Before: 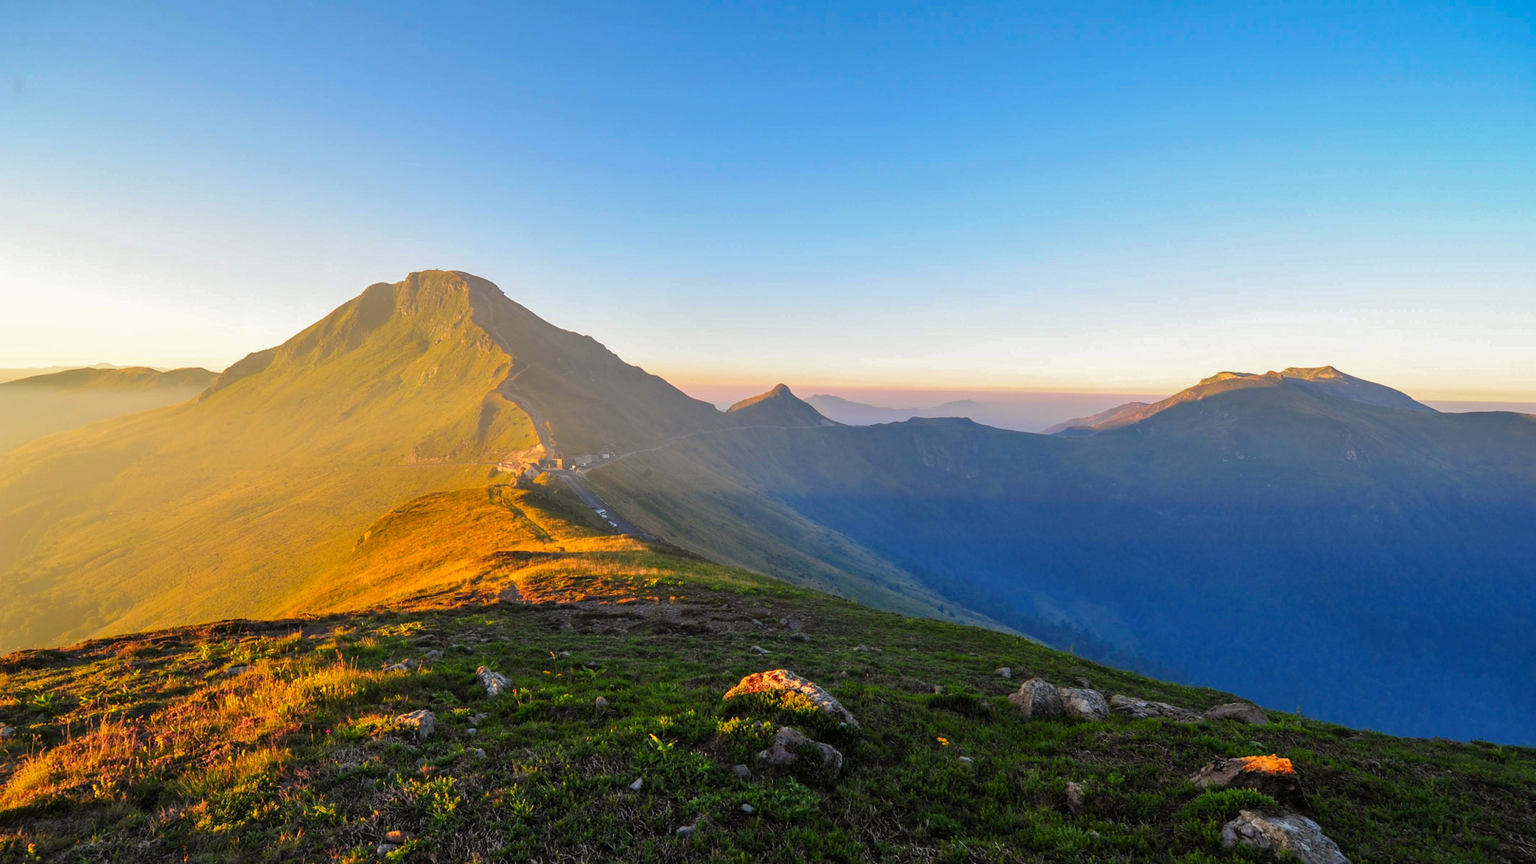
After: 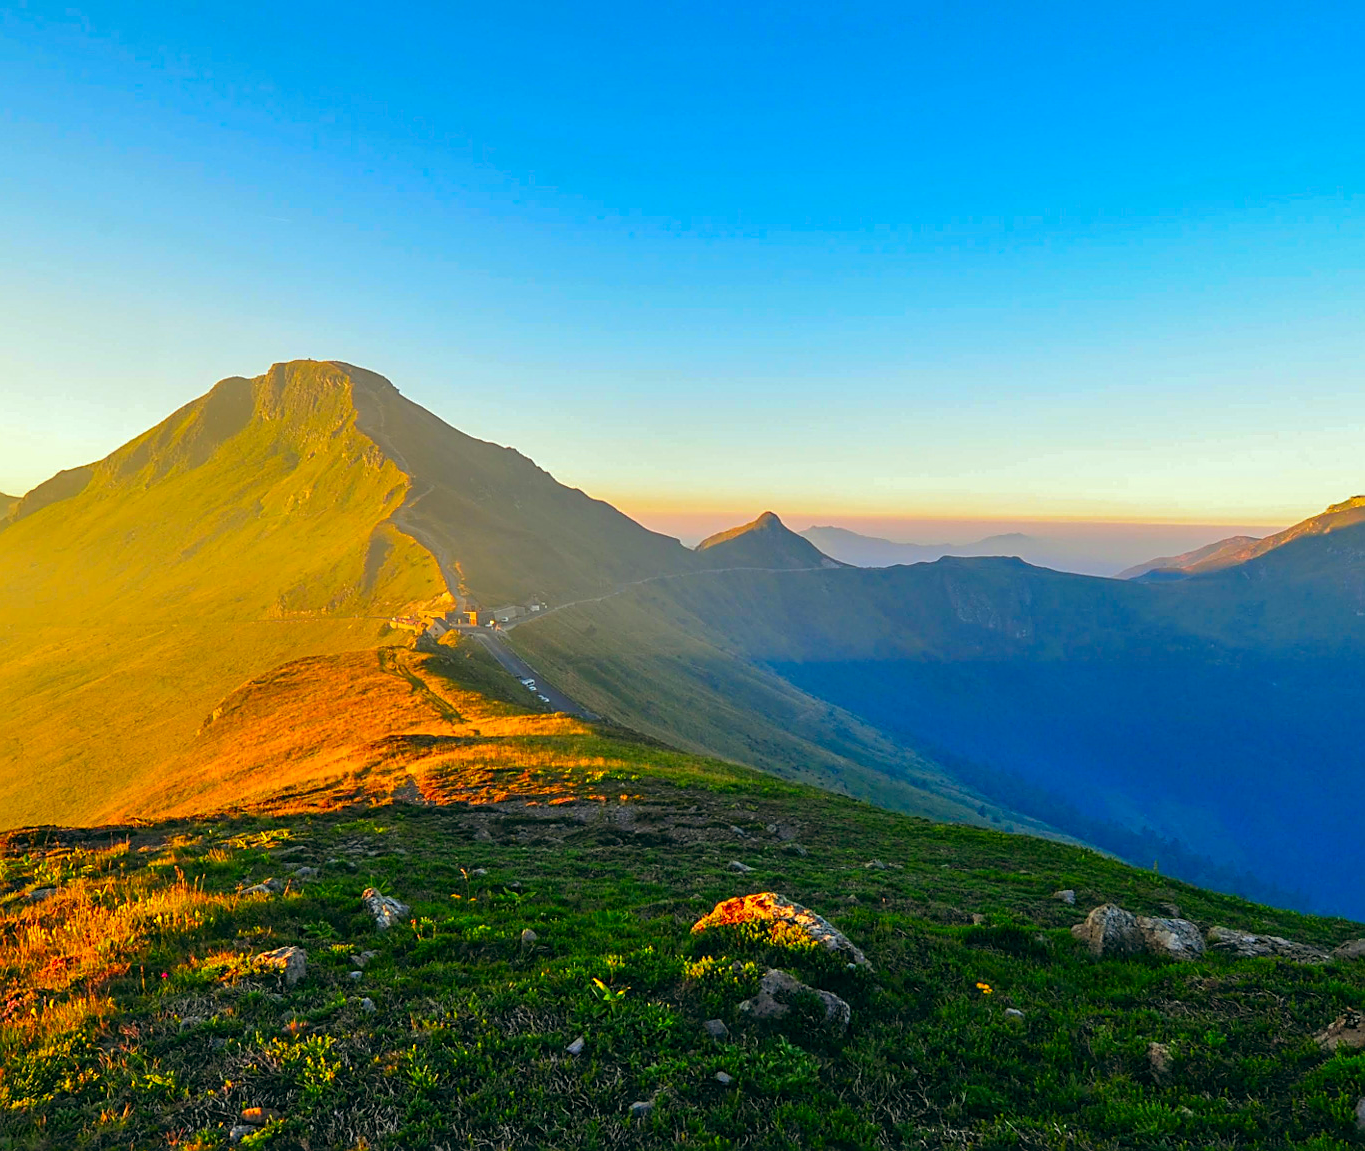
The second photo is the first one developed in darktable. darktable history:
sharpen: on, module defaults
crop and rotate: left 13.342%, right 19.991%
color correction: highlights a* -7.33, highlights b* 1.26, shadows a* -3.55, saturation 1.4
color balance: lift [1, 0.998, 1.001, 1.002], gamma [1, 1.02, 1, 0.98], gain [1, 1.02, 1.003, 0.98]
